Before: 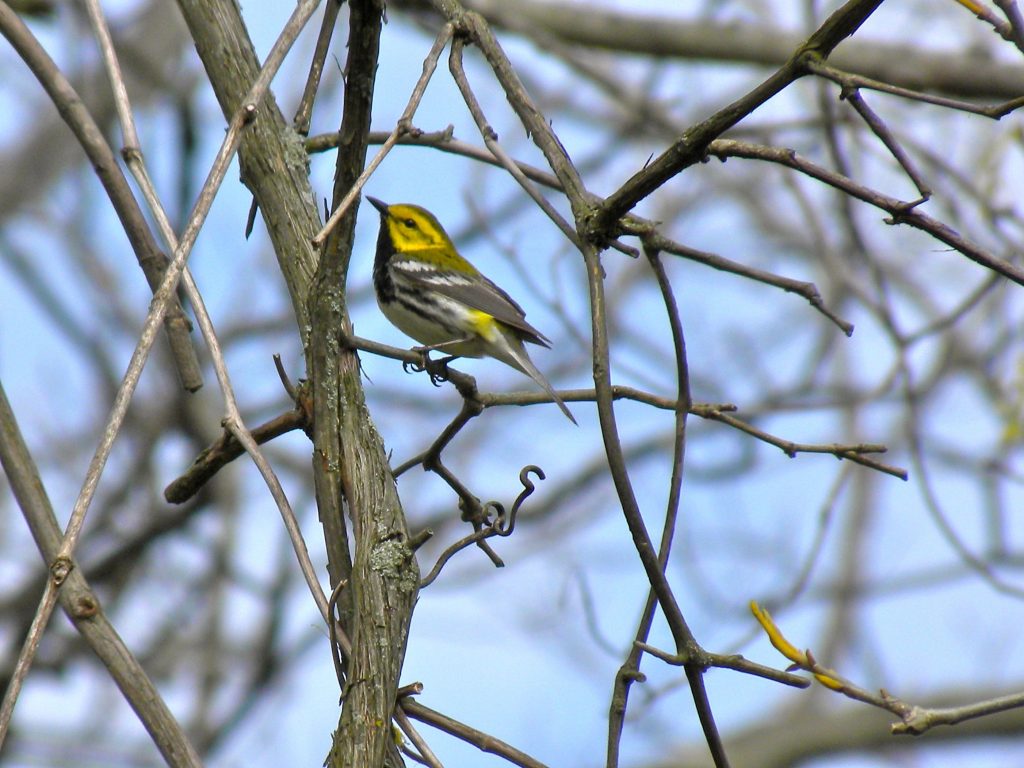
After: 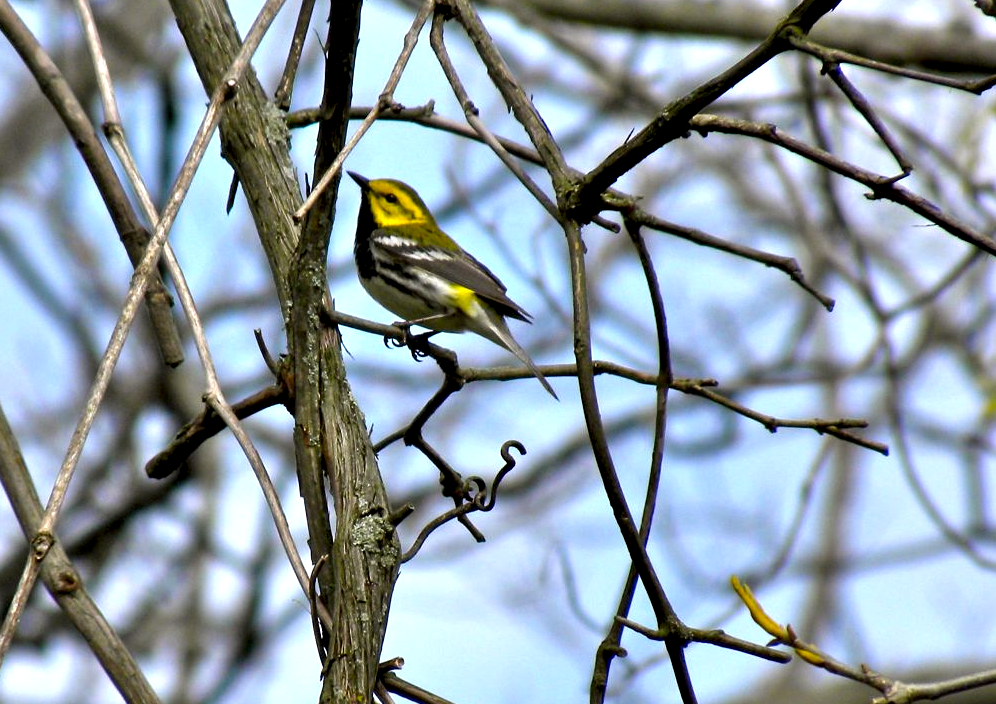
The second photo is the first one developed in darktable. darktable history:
crop: left 1.869%, top 3.284%, right 0.817%, bottom 4.983%
contrast equalizer: octaves 7, y [[0.6 ×6], [0.55 ×6], [0 ×6], [0 ×6], [0 ×6]]
